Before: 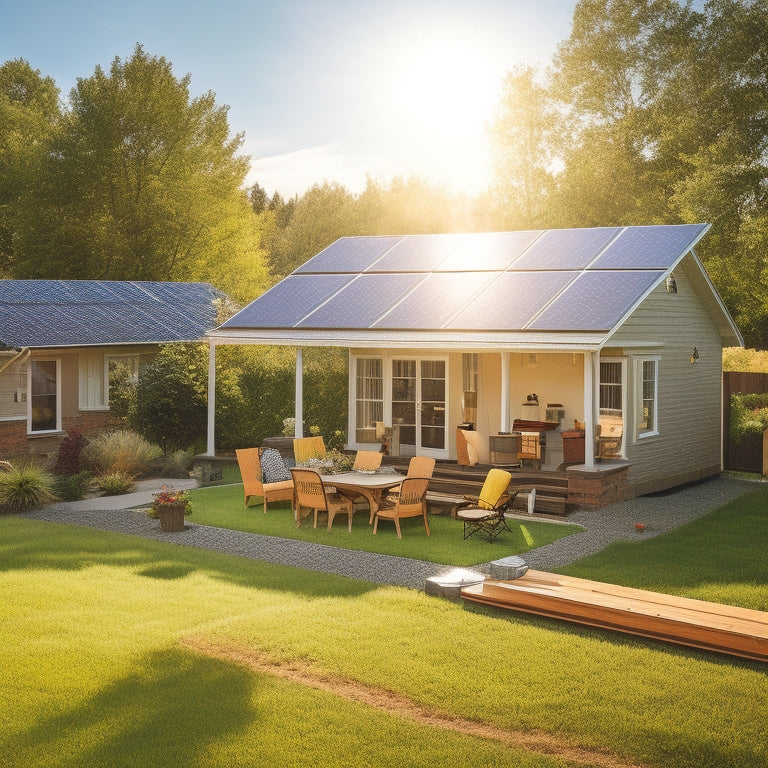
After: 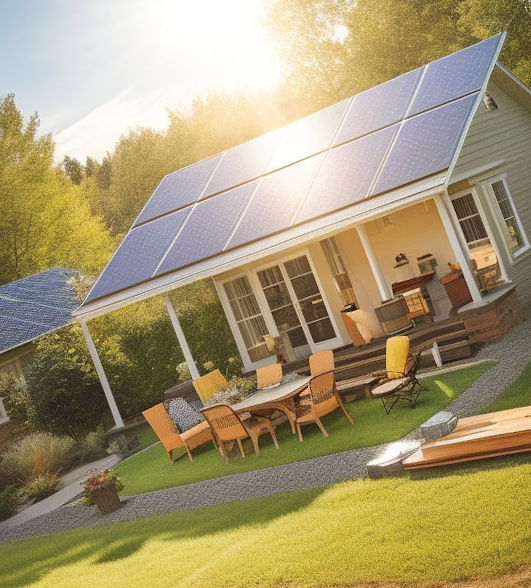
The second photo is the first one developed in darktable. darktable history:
crop and rotate: angle 20.93°, left 6.906%, right 3.669%, bottom 1.088%
